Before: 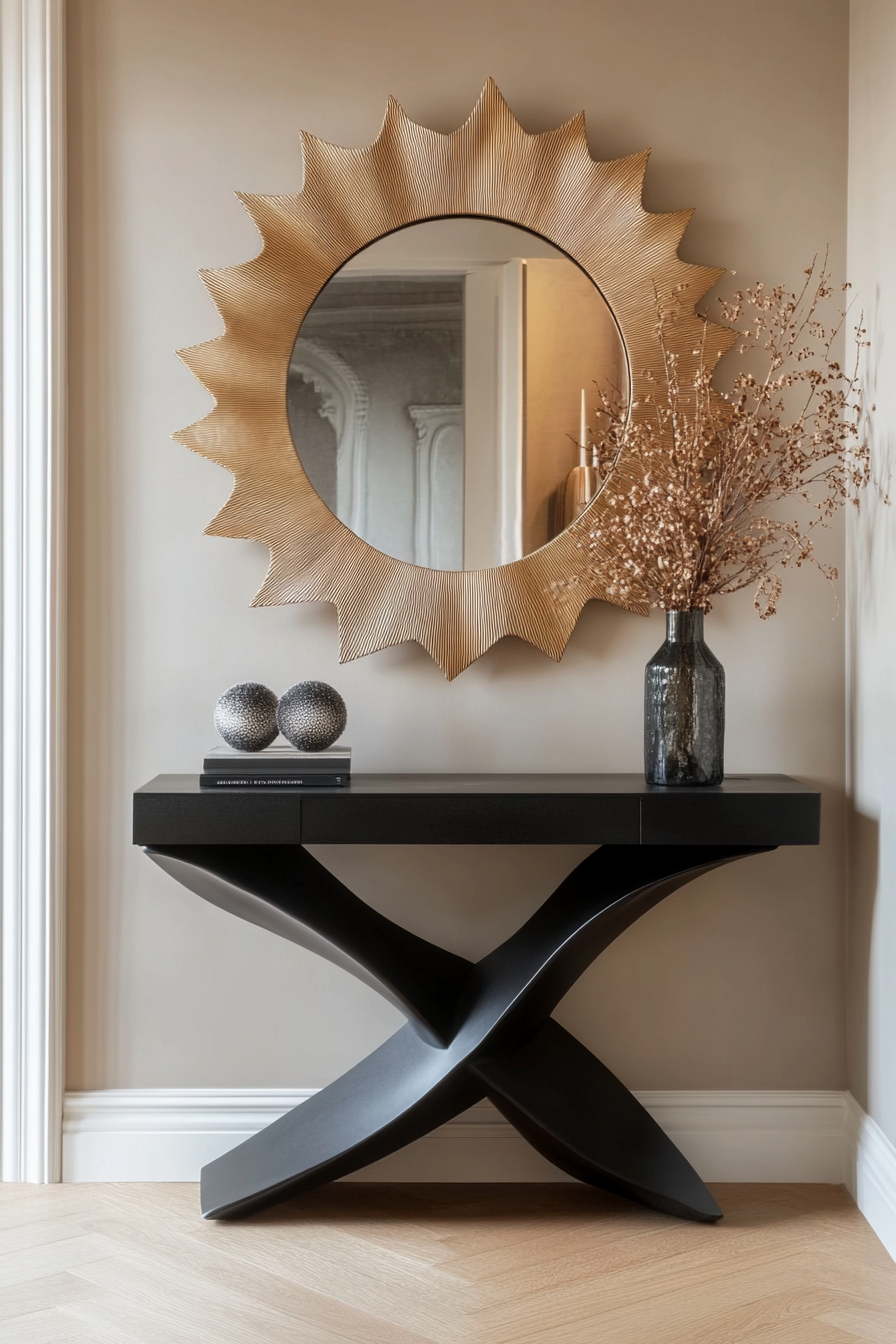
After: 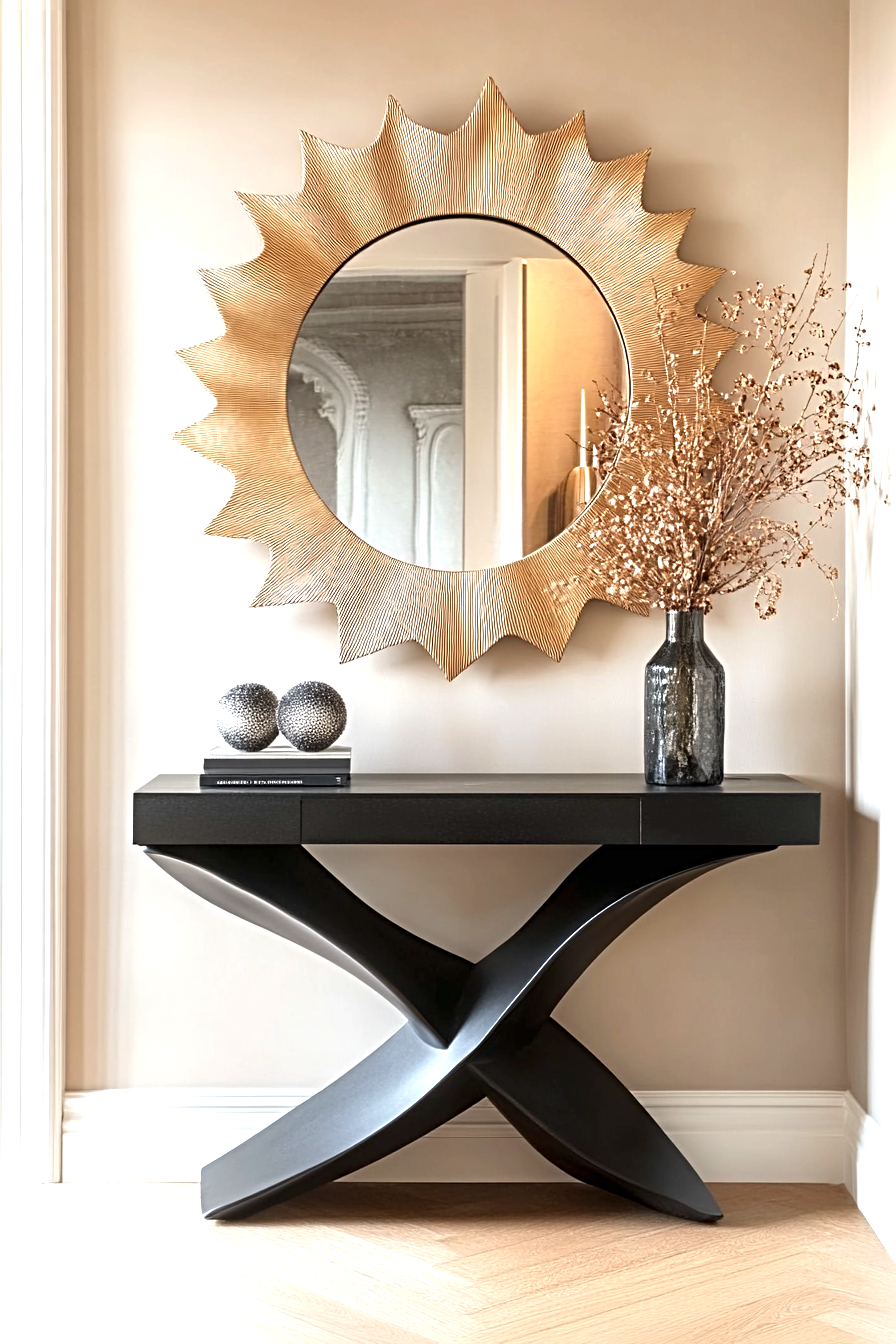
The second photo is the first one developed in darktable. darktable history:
base curve: curves: ch0 [(0, 0) (0.283, 0.295) (1, 1)], preserve colors none
sharpen: radius 3.989
exposure: black level correction 0, exposure 1 EV, compensate highlight preservation false
